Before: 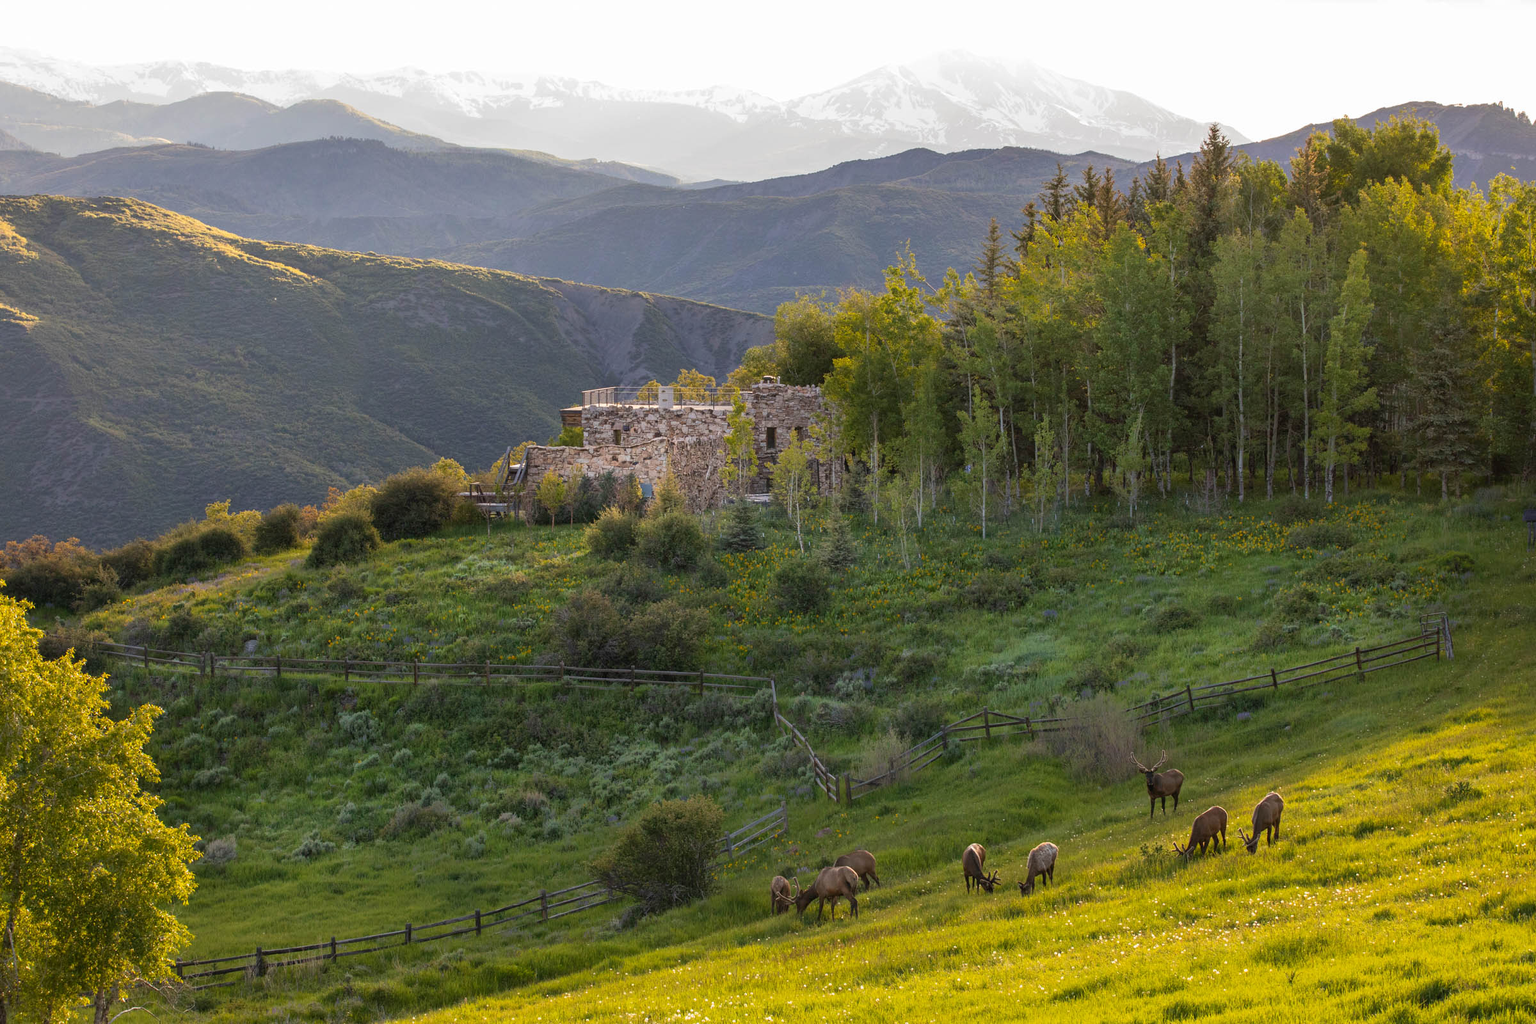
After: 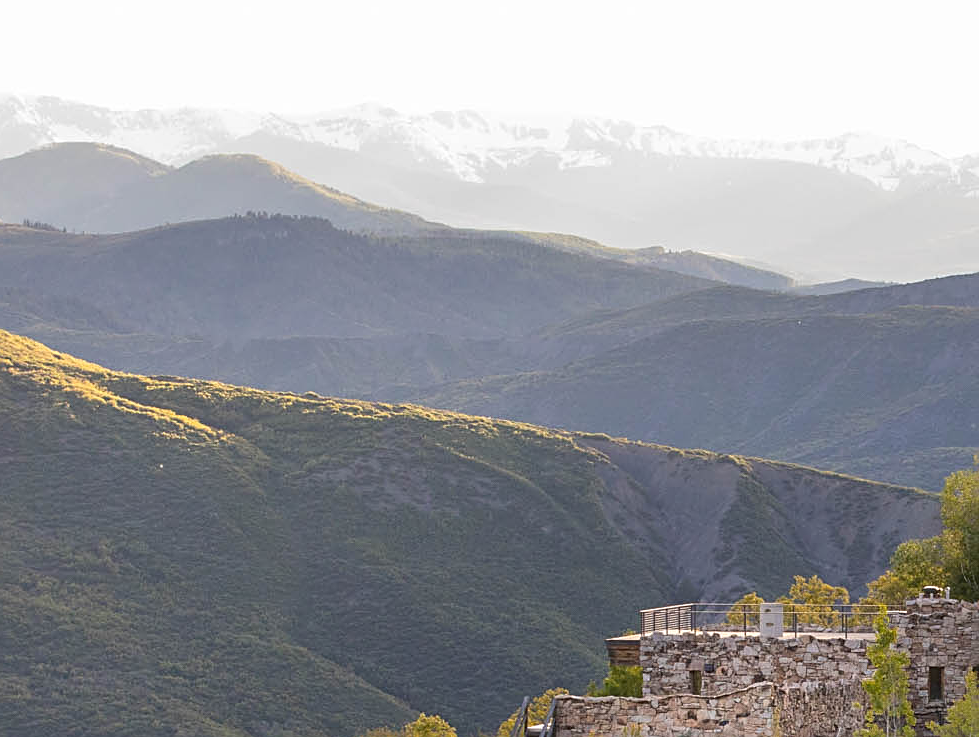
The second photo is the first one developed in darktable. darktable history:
sharpen: on, module defaults
crop and rotate: left 11.224%, top 0.08%, right 47.984%, bottom 53.855%
